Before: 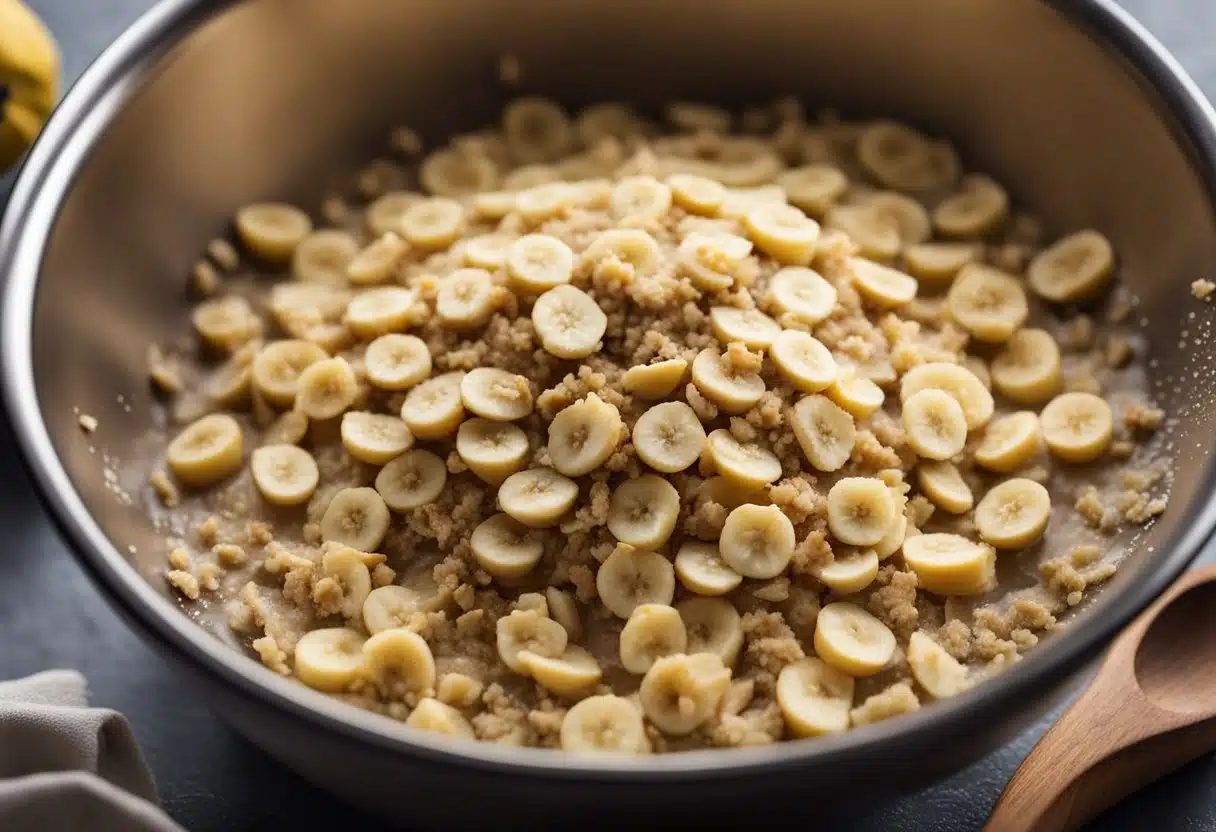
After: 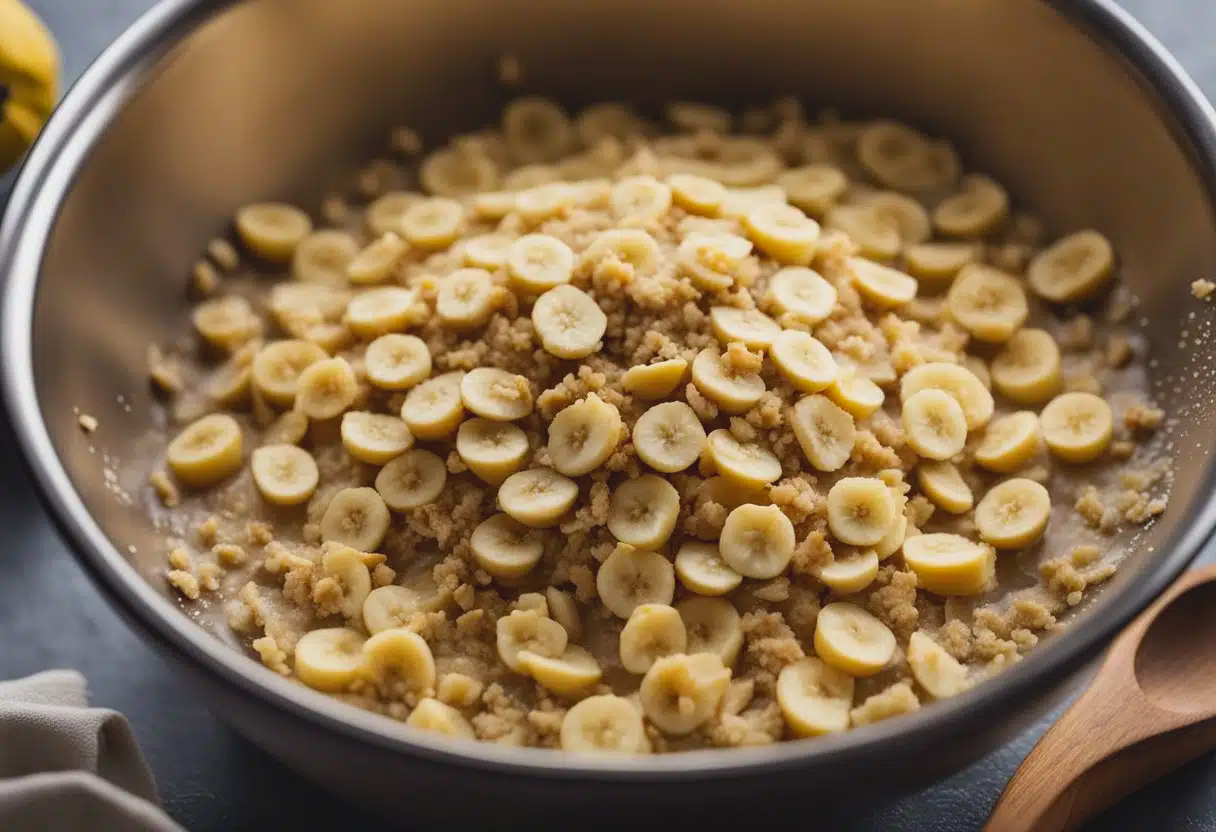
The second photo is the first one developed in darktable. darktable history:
contrast brightness saturation: contrast -0.11
color balance rgb: global vibrance 20%
